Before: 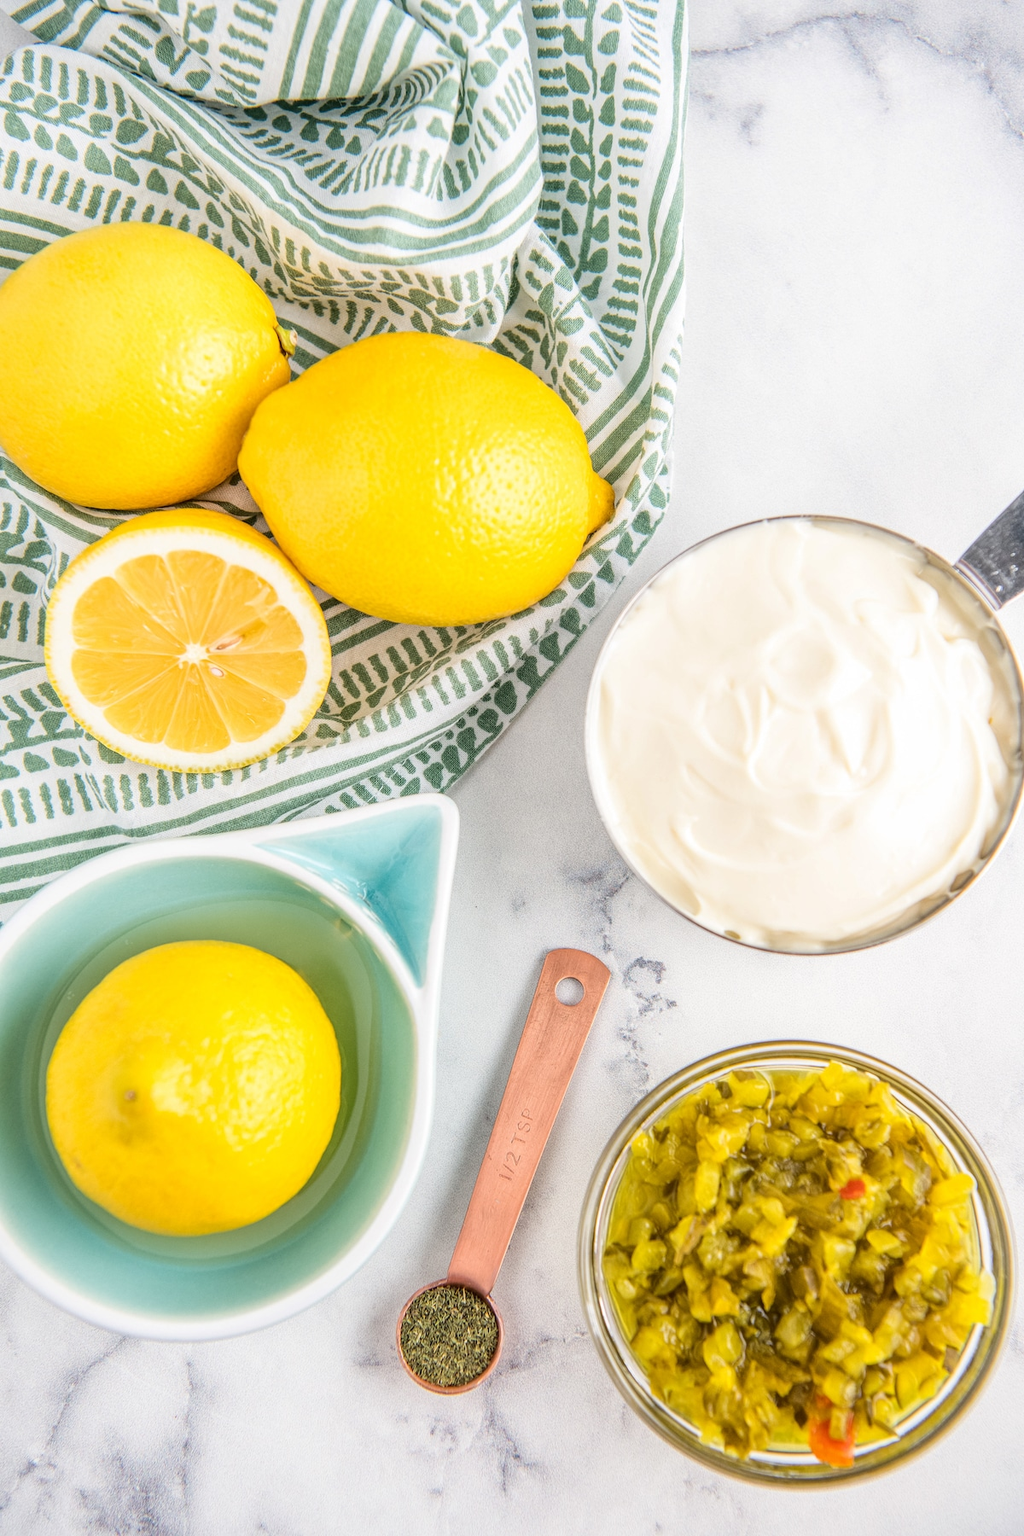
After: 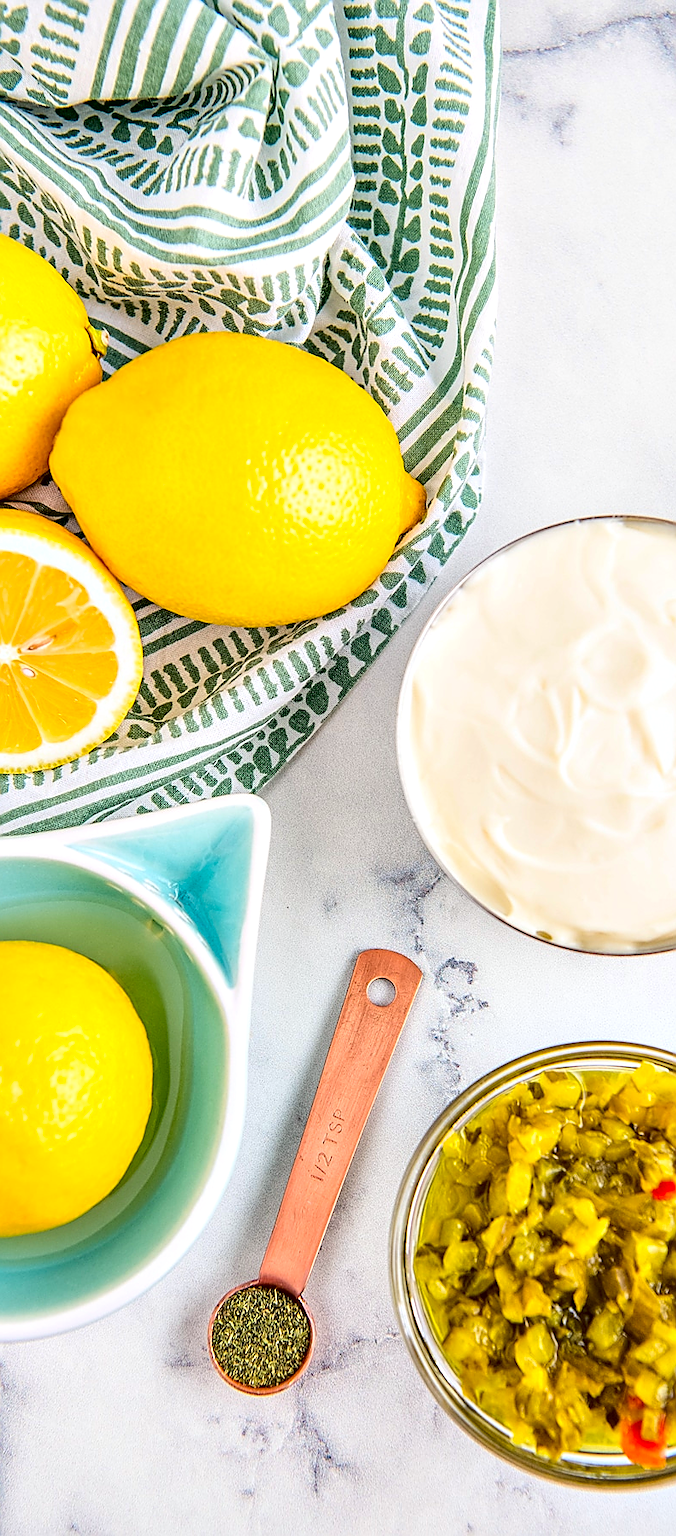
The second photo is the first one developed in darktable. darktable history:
contrast brightness saturation: contrast 0.09, saturation 0.28
sharpen: radius 1.4, amount 1.25, threshold 0.7
crop and rotate: left 18.442%, right 15.508%
contrast equalizer: octaves 7, y [[0.528, 0.548, 0.563, 0.562, 0.546, 0.526], [0.55 ×6], [0 ×6], [0 ×6], [0 ×6]]
